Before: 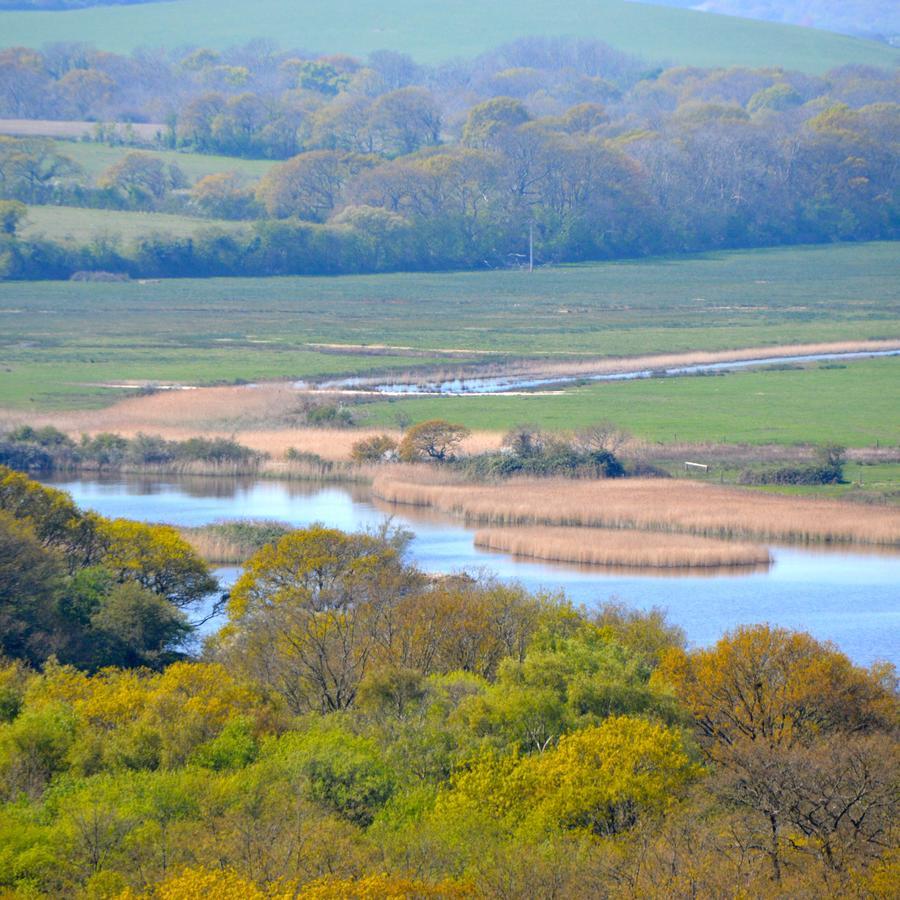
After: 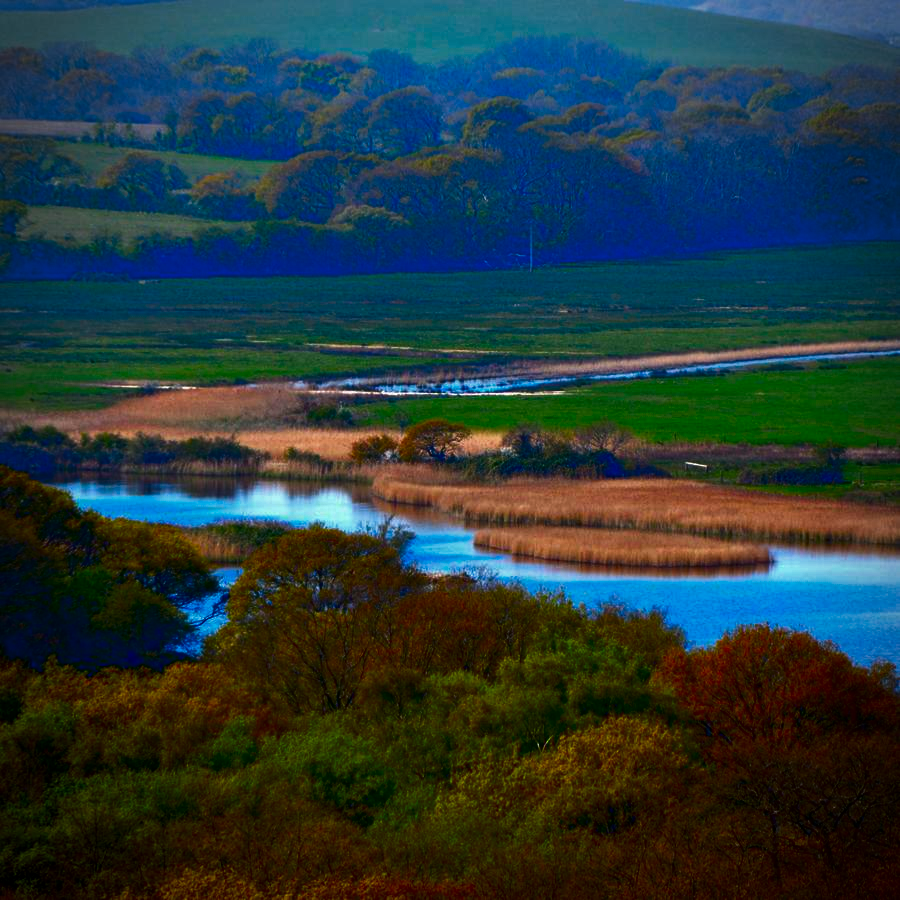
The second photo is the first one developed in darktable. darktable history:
contrast brightness saturation: brightness -0.99, saturation 0.998
vignetting: on, module defaults
